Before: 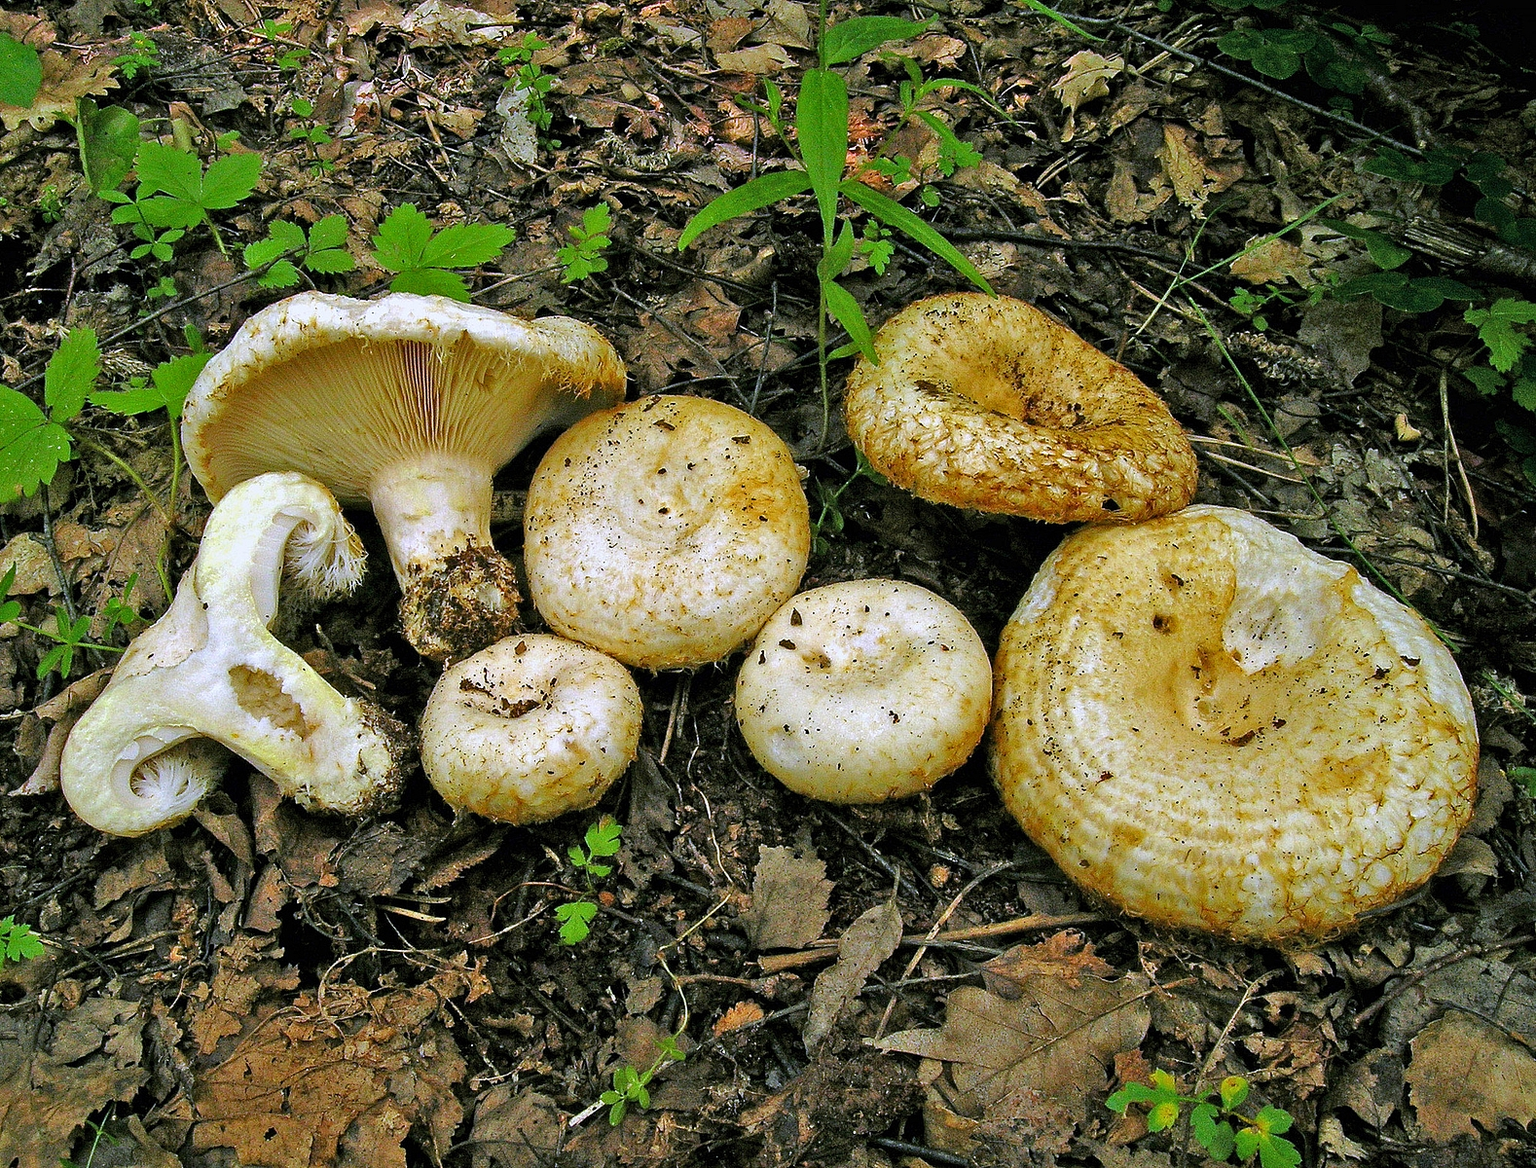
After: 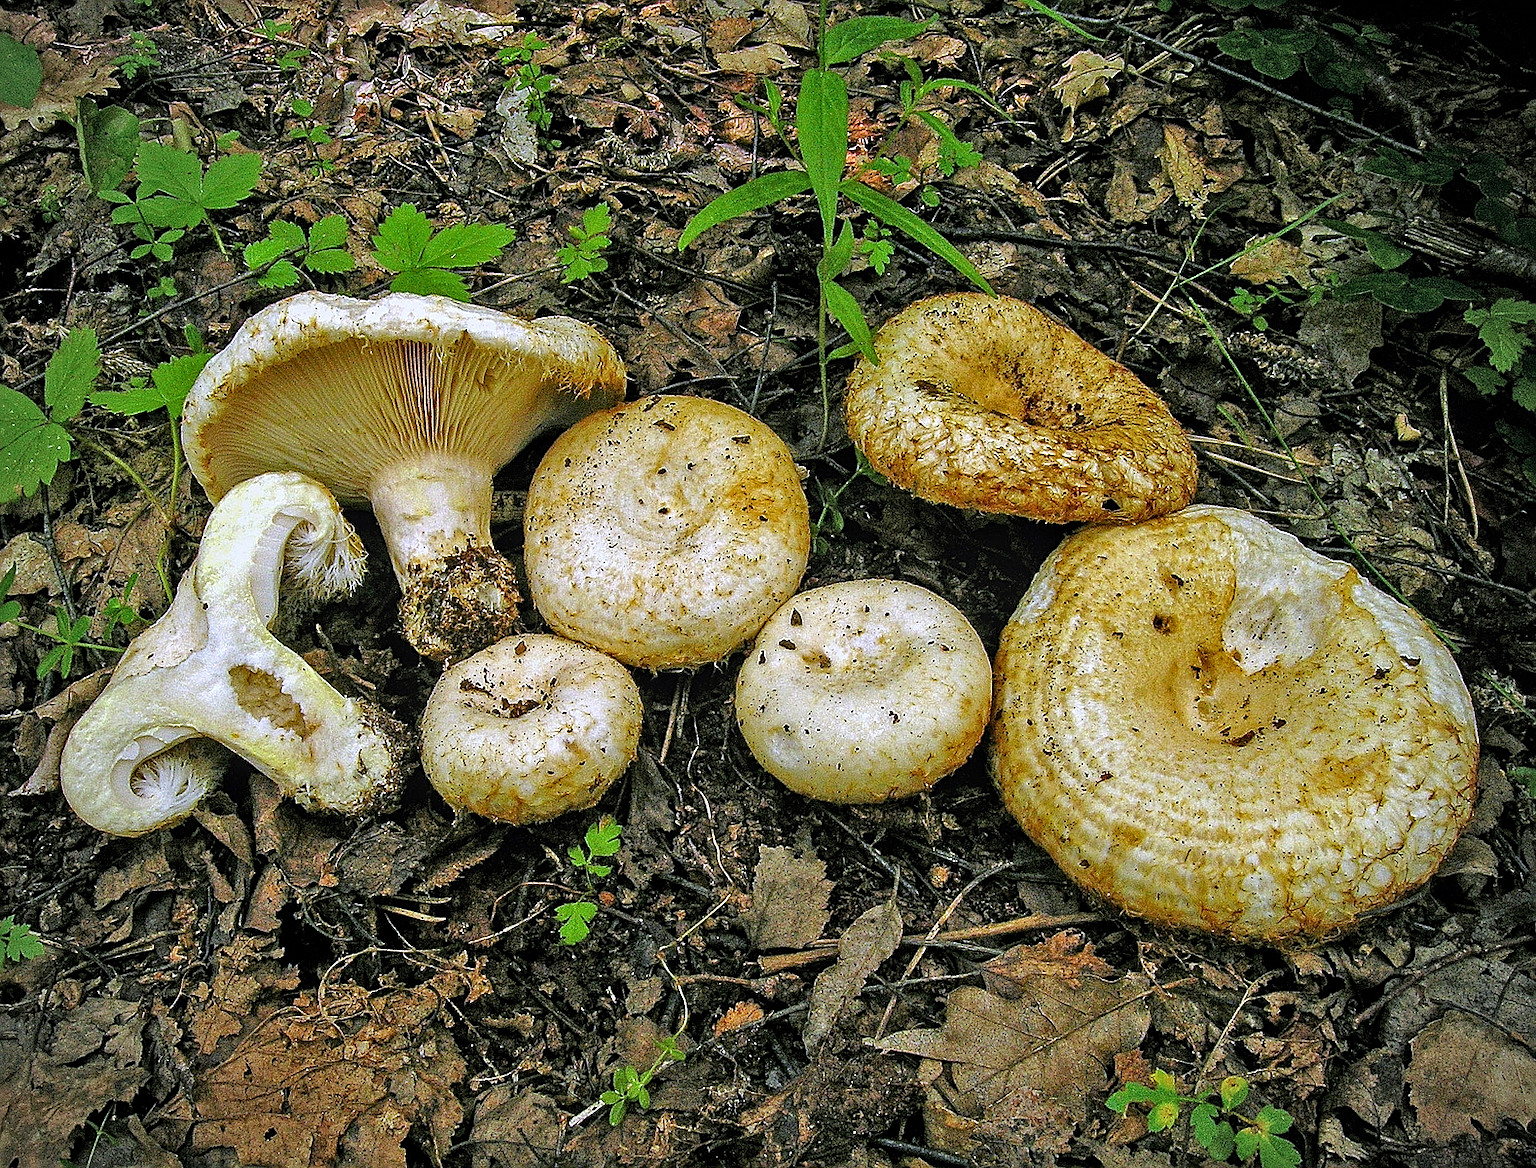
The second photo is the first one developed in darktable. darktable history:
exposure: black level correction 0, compensate highlight preservation false
local contrast: on, module defaults
sharpen: on, module defaults
vignetting: fall-off radius 61.04%
